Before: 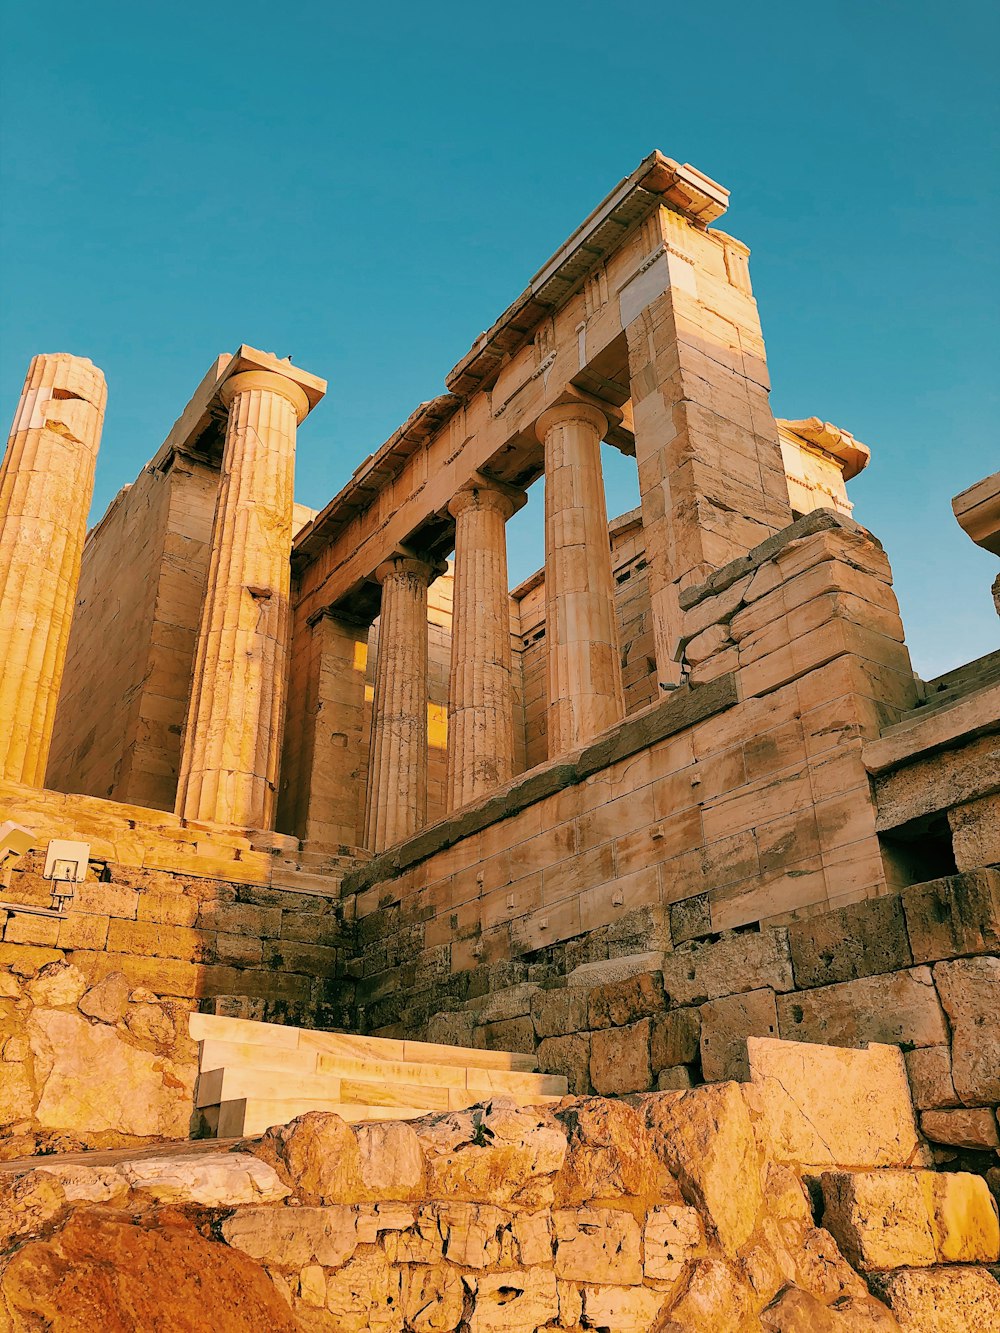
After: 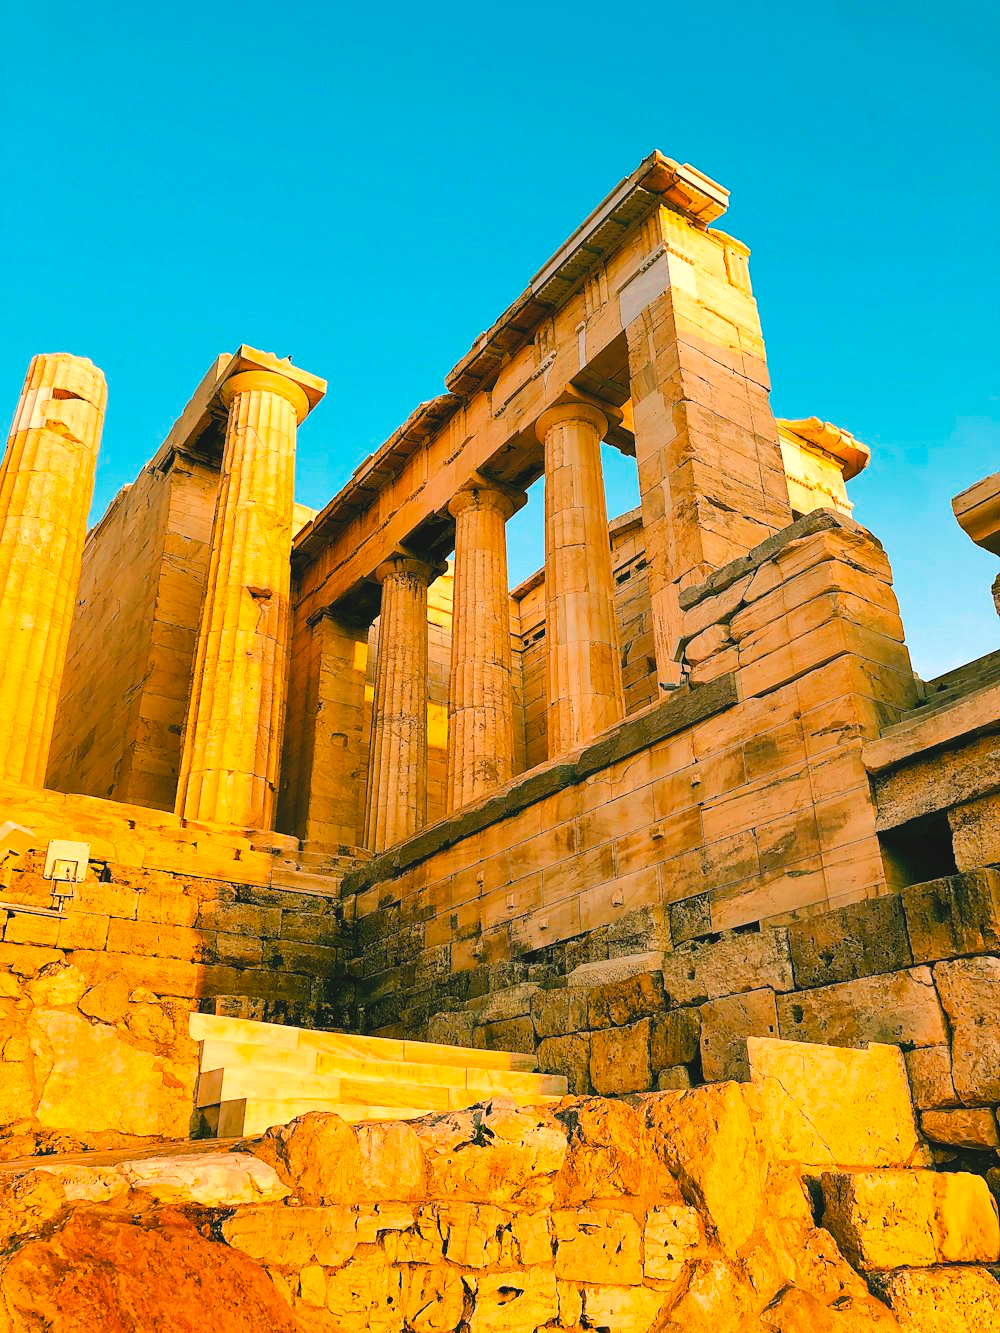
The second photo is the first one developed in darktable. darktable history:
tone equalizer: -8 EV -0.75 EV, -7 EV -0.7 EV, -6 EV -0.6 EV, -5 EV -0.4 EV, -3 EV 0.4 EV, -2 EV 0.6 EV, -1 EV 0.7 EV, +0 EV 0.75 EV, edges refinement/feathering 500, mask exposure compensation -1.57 EV, preserve details no
color balance rgb: perceptual saturation grading › global saturation 25%, perceptual brilliance grading › mid-tones 10%, perceptual brilliance grading › shadows 15%, global vibrance 20%
contrast brightness saturation: contrast -0.1, brightness 0.05, saturation 0.08
